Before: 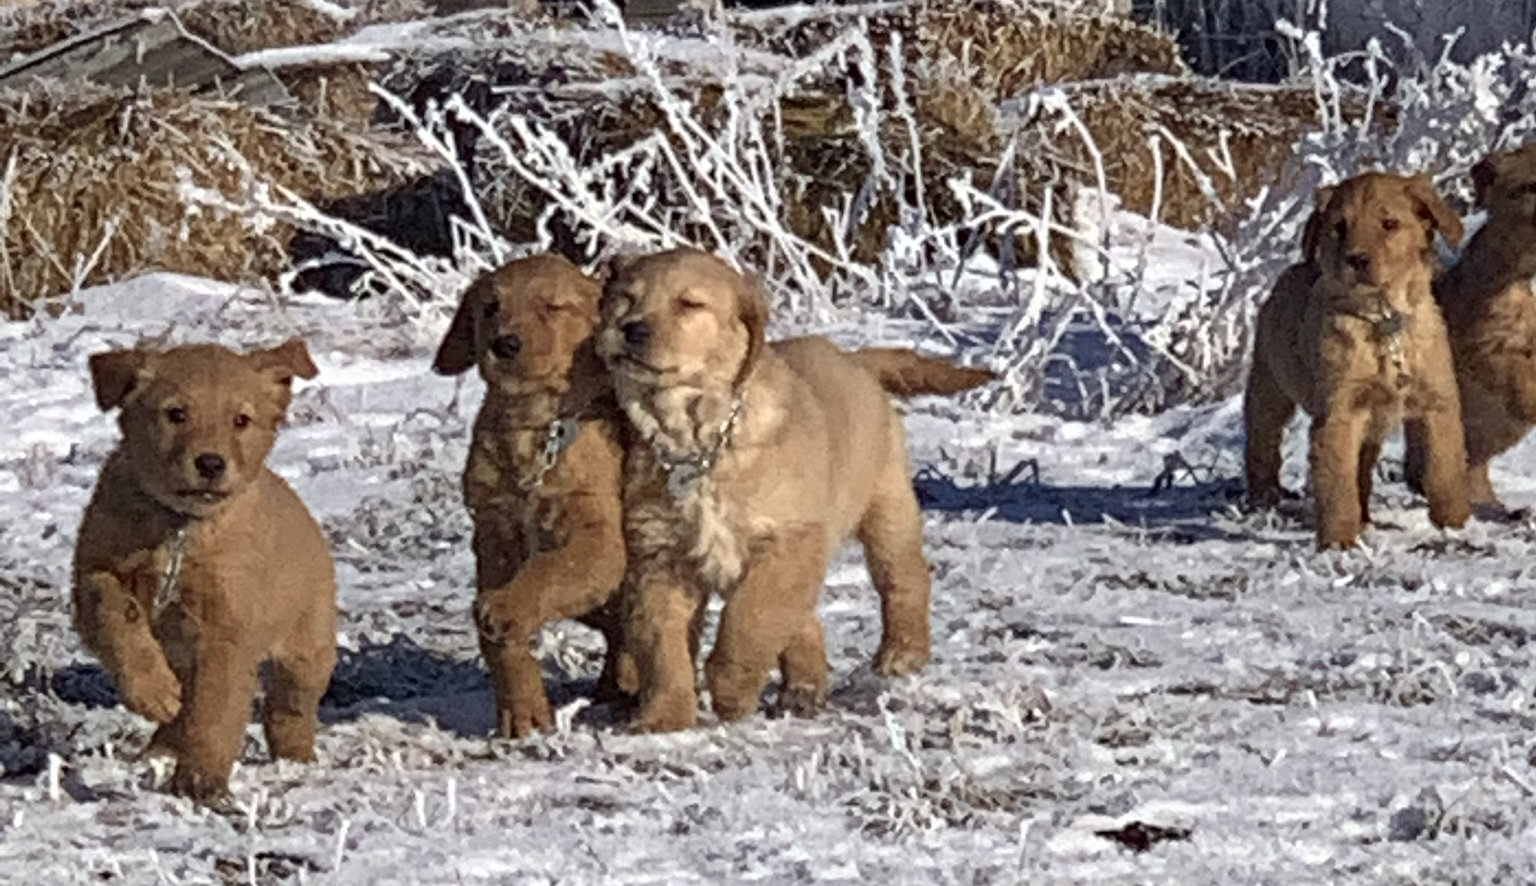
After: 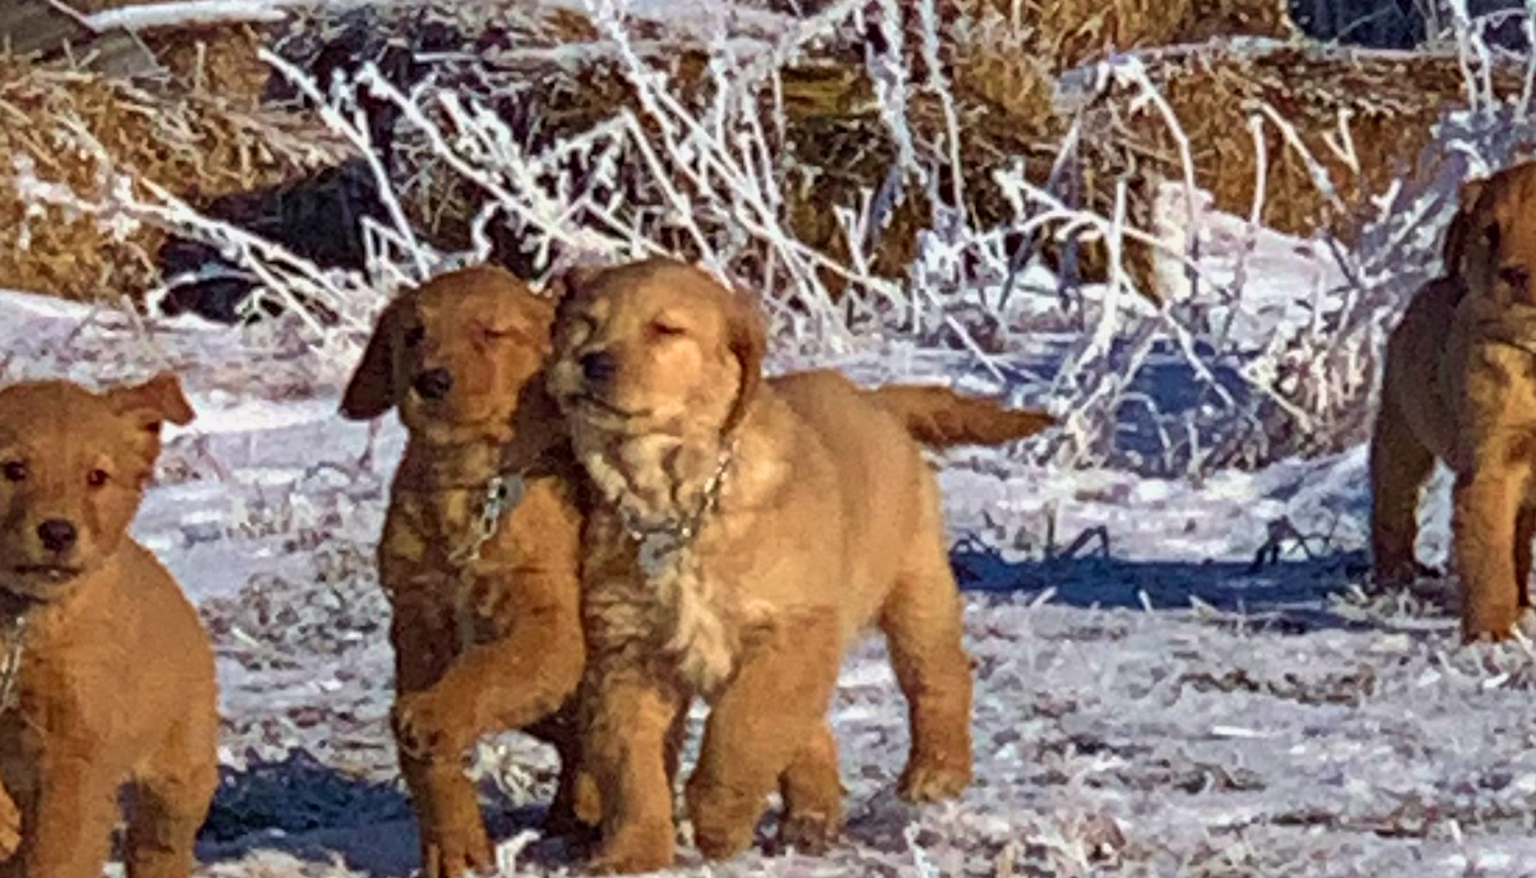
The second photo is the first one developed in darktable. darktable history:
velvia: on, module defaults
crop and rotate: left 10.77%, top 5.1%, right 10.41%, bottom 16.76%
shadows and highlights: shadows 25, white point adjustment -3, highlights -30
color correction: saturation 1.32
